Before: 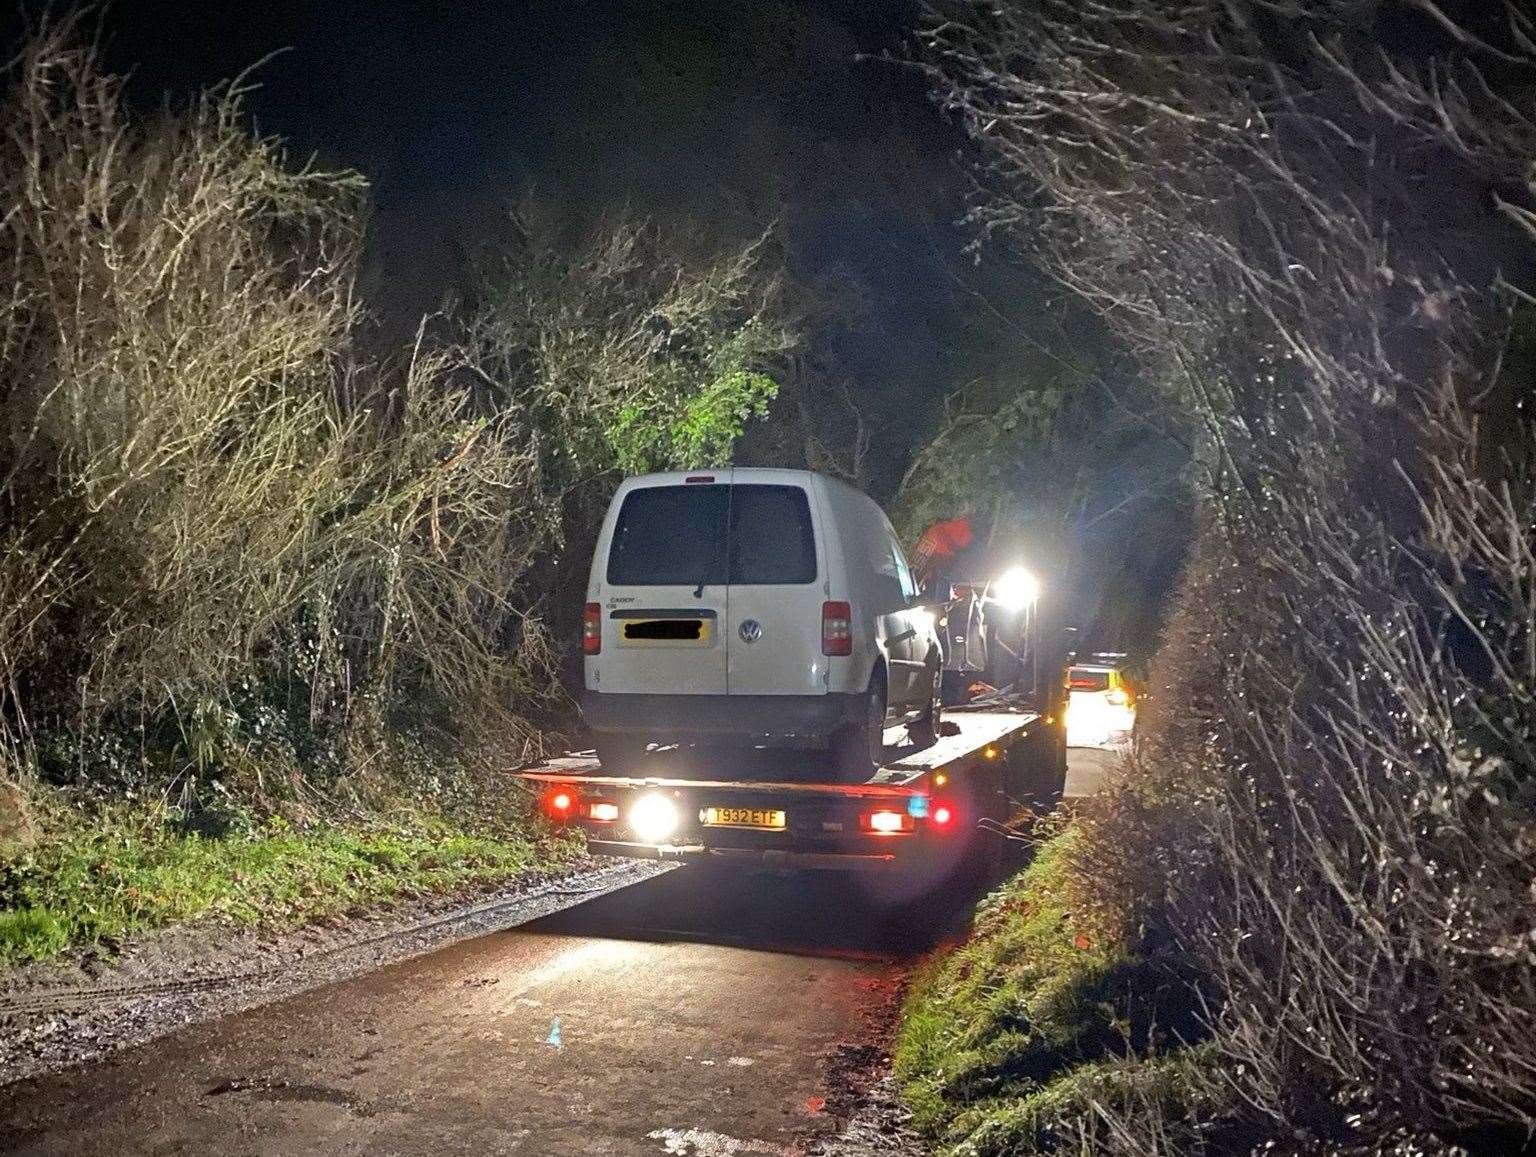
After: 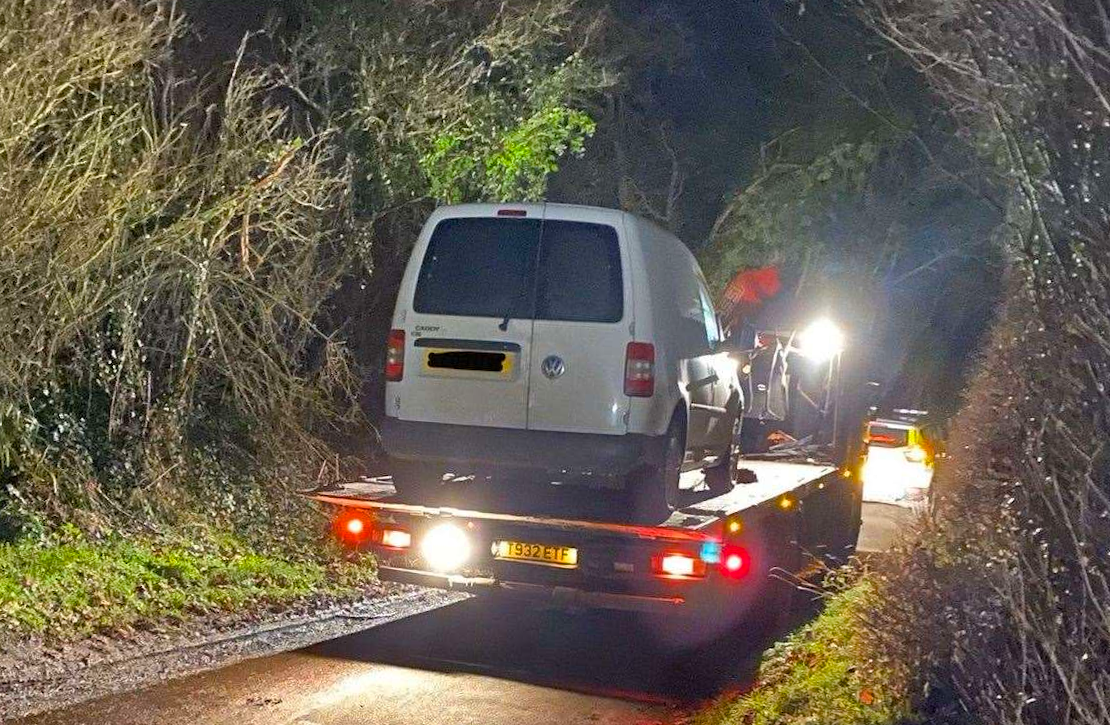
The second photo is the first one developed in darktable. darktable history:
color balance rgb: perceptual saturation grading › global saturation 30%
crop and rotate: angle -3.37°, left 9.79%, top 20.73%, right 12.42%, bottom 11.82%
